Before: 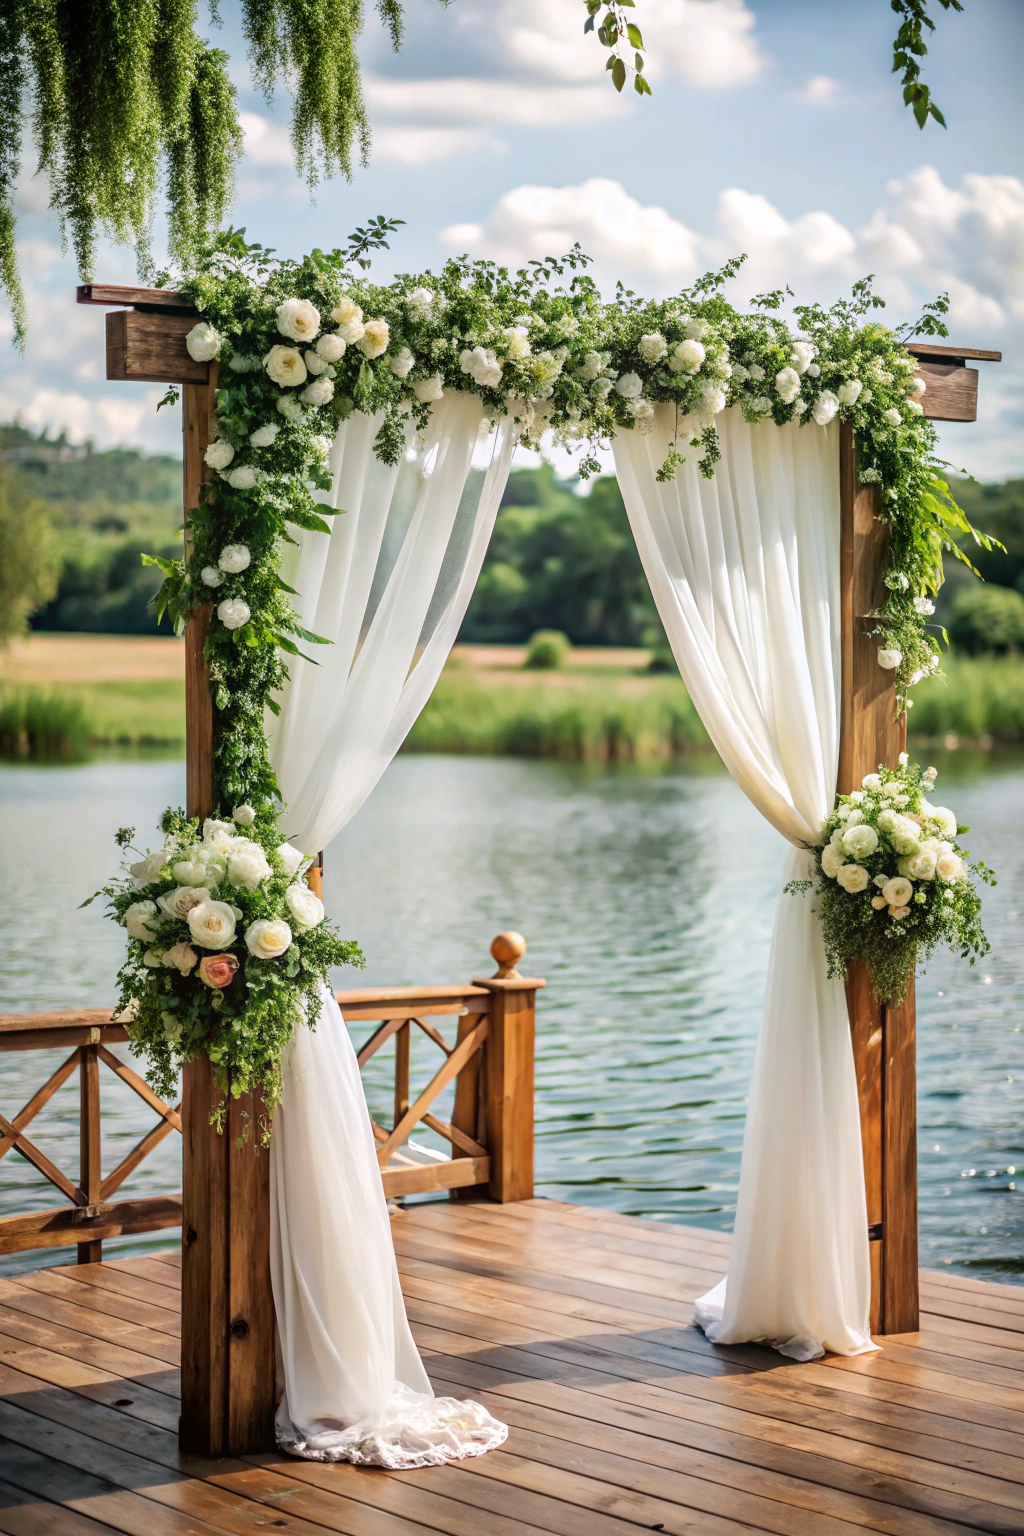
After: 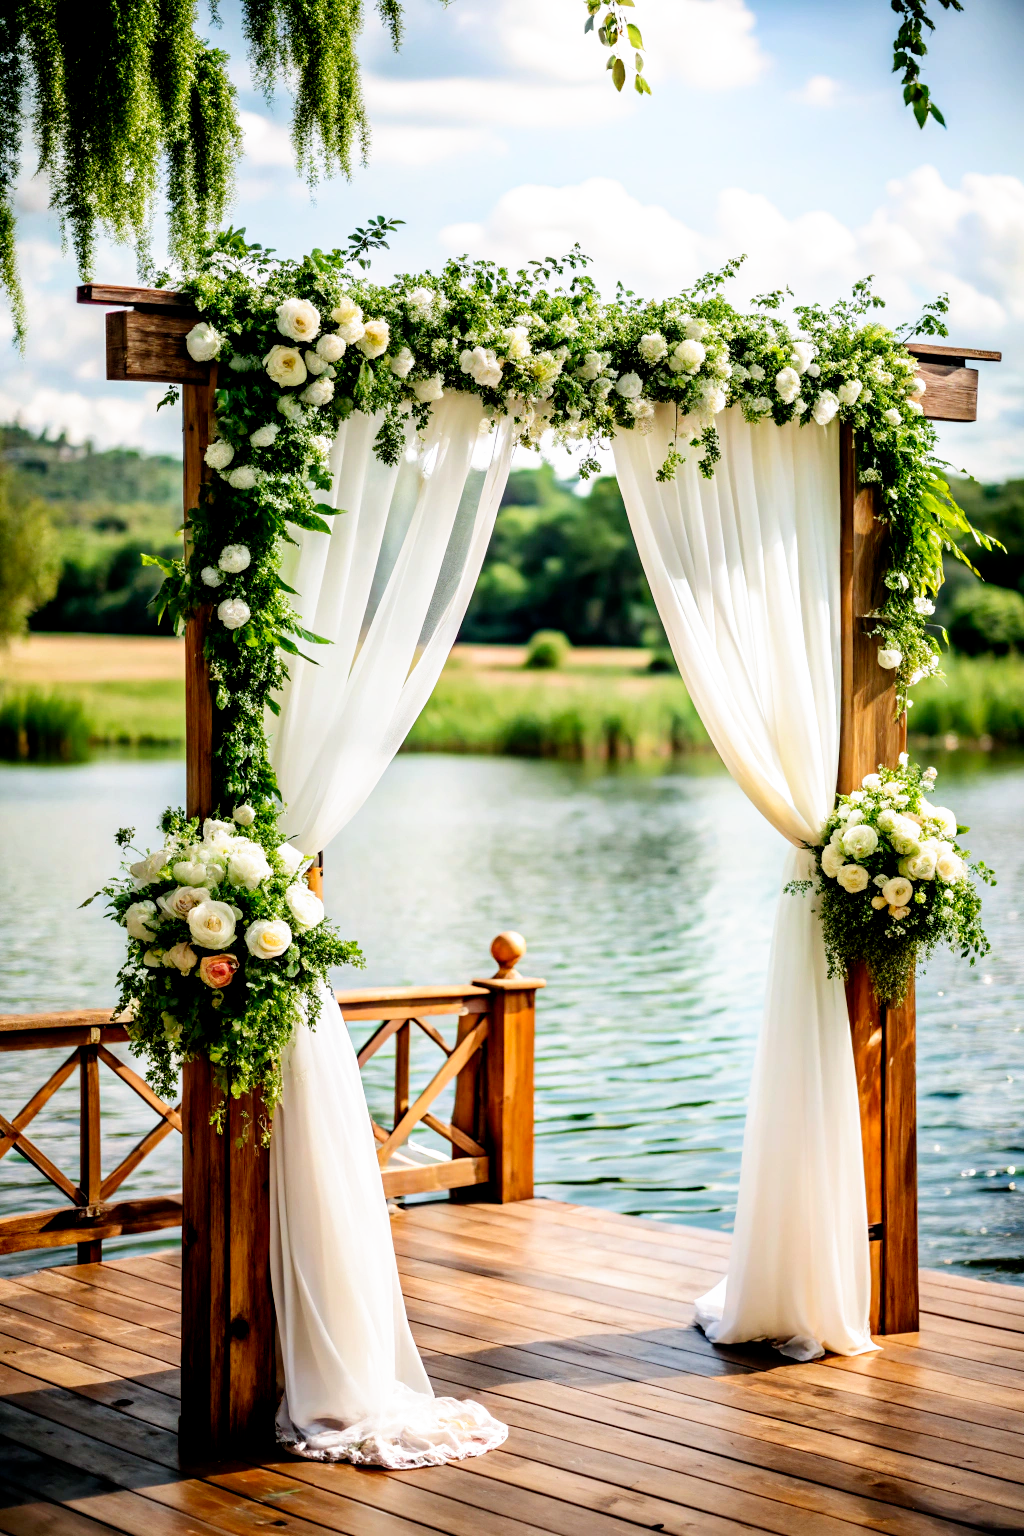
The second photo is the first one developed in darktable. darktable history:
shadows and highlights: shadows -24.28, highlights 49.77, soften with gaussian
filmic rgb: black relative exposure -5.5 EV, white relative exposure 2.5 EV, threshold 3 EV, target black luminance 0%, hardness 4.51, latitude 67.35%, contrast 1.453, shadows ↔ highlights balance -3.52%, preserve chrominance no, color science v4 (2020), contrast in shadows soft, enable highlight reconstruction true
